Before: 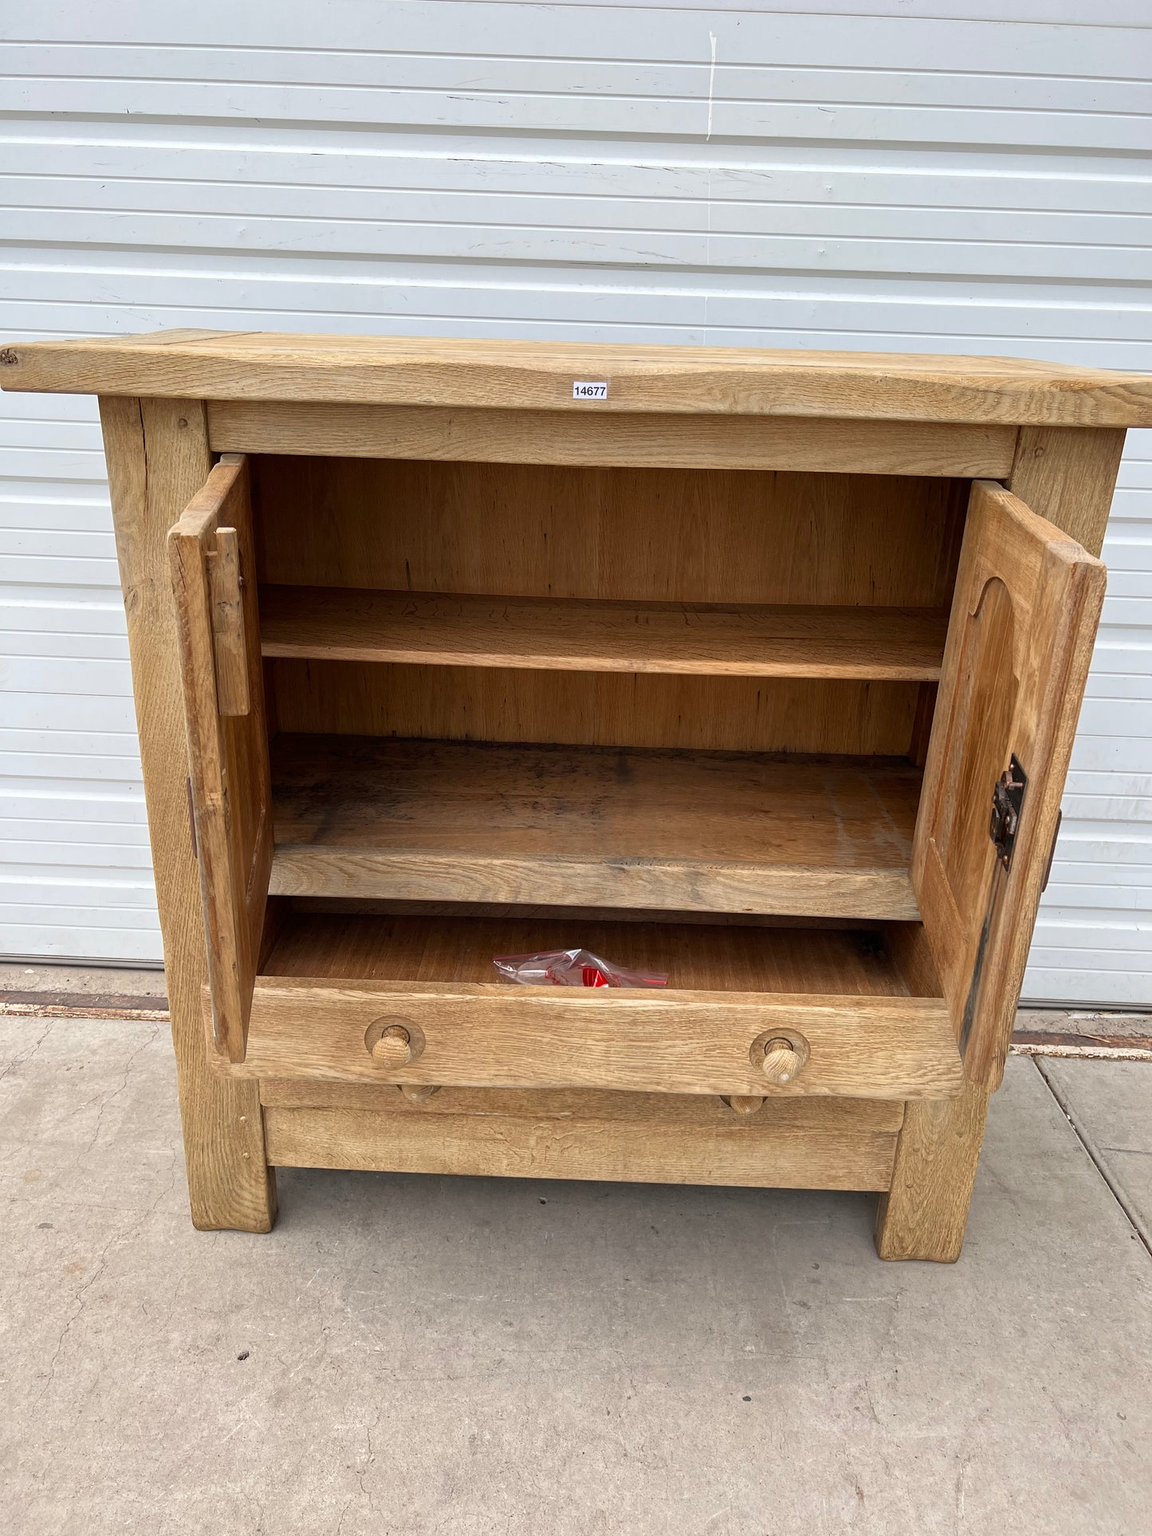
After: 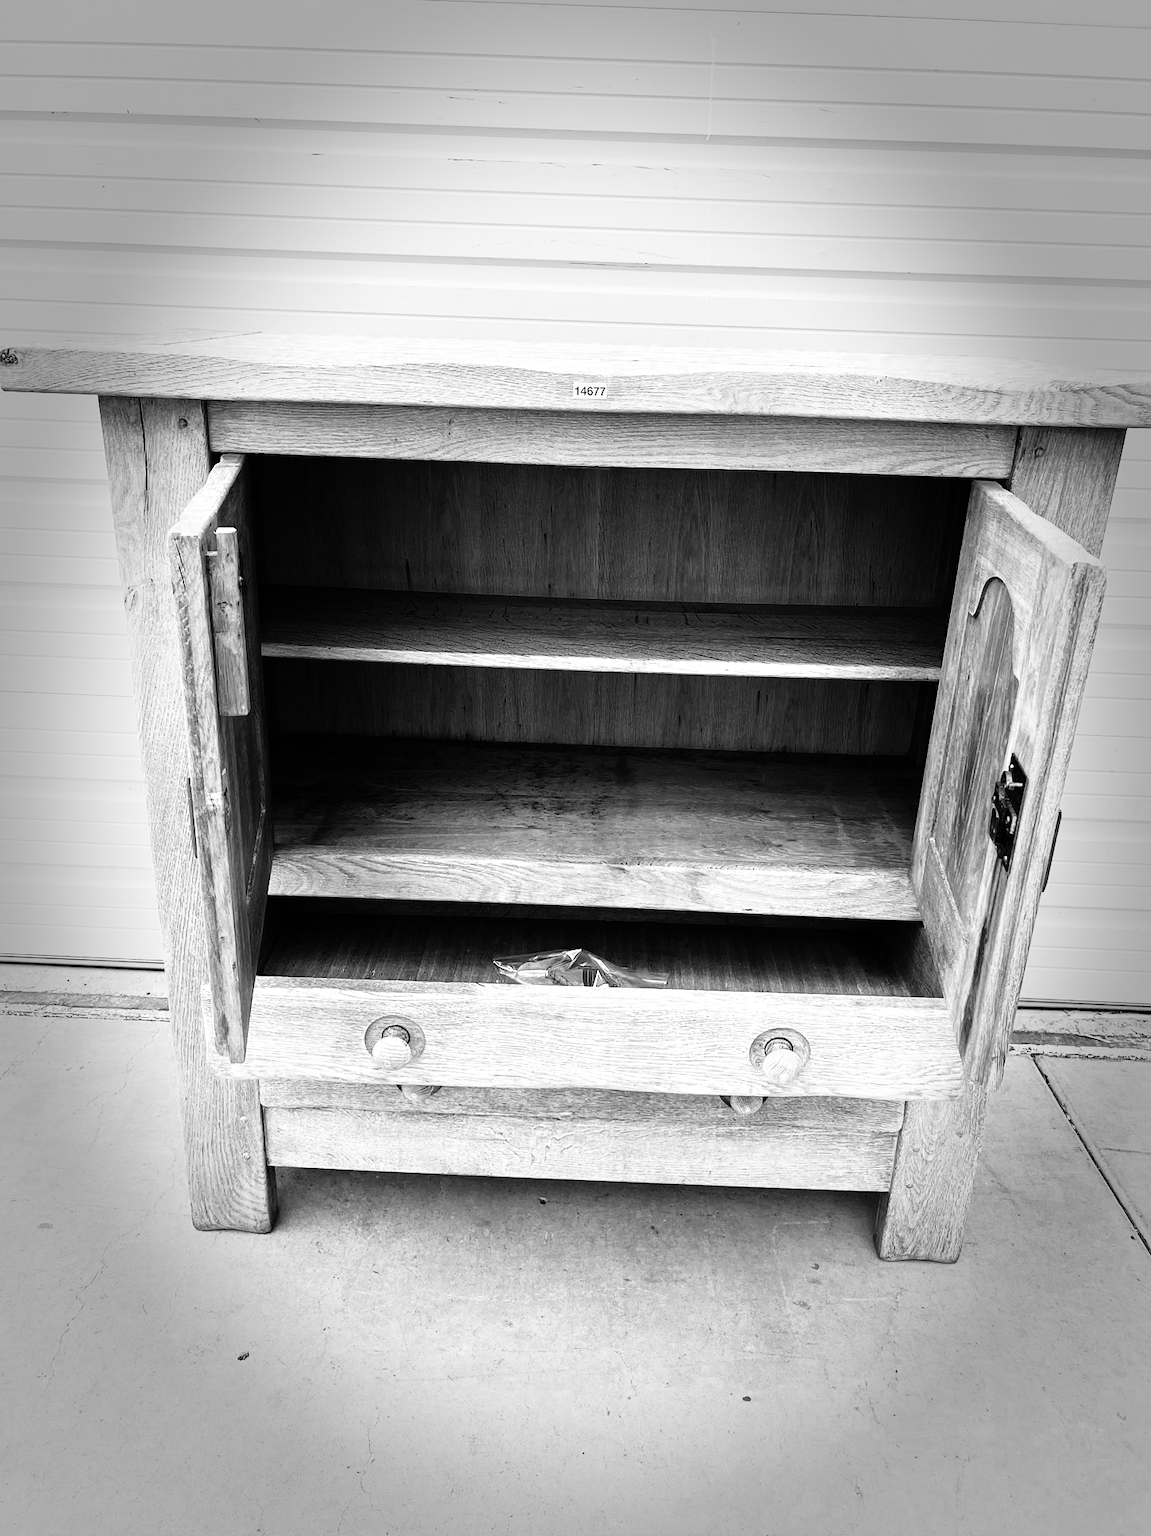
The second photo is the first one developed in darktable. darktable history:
vignetting: fall-off start 66.7%, fall-off radius 39.74%, brightness -0.576, saturation -0.258, automatic ratio true, width/height ratio 0.671, dithering 16-bit output
color zones: curves: ch0 [(0.004, 0.588) (0.116, 0.636) (0.259, 0.476) (0.423, 0.464) (0.75, 0.5)]; ch1 [(0, 0) (0.143, 0) (0.286, 0) (0.429, 0) (0.571, 0) (0.714, 0) (0.857, 0)]
rgb curve: curves: ch0 [(0, 0) (0.21, 0.15) (0.24, 0.21) (0.5, 0.75) (0.75, 0.96) (0.89, 0.99) (1, 1)]; ch1 [(0, 0.02) (0.21, 0.13) (0.25, 0.2) (0.5, 0.67) (0.75, 0.9) (0.89, 0.97) (1, 1)]; ch2 [(0, 0.02) (0.21, 0.13) (0.25, 0.2) (0.5, 0.67) (0.75, 0.9) (0.89, 0.97) (1, 1)], compensate middle gray true
exposure: exposure -0.36 EV, compensate highlight preservation false
